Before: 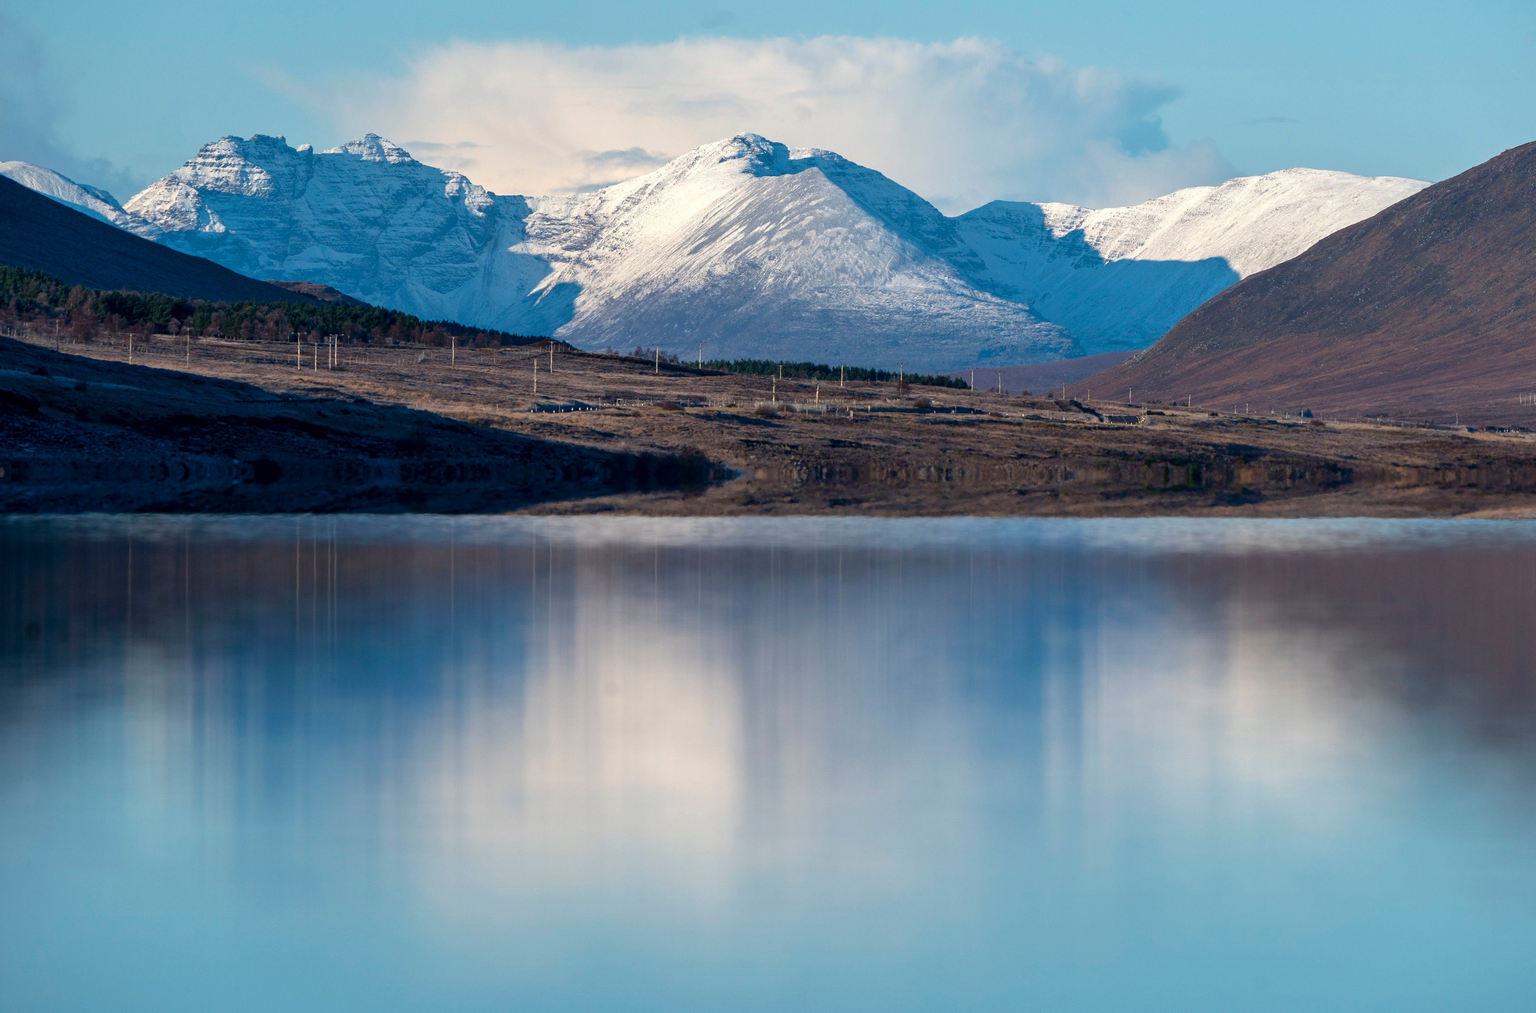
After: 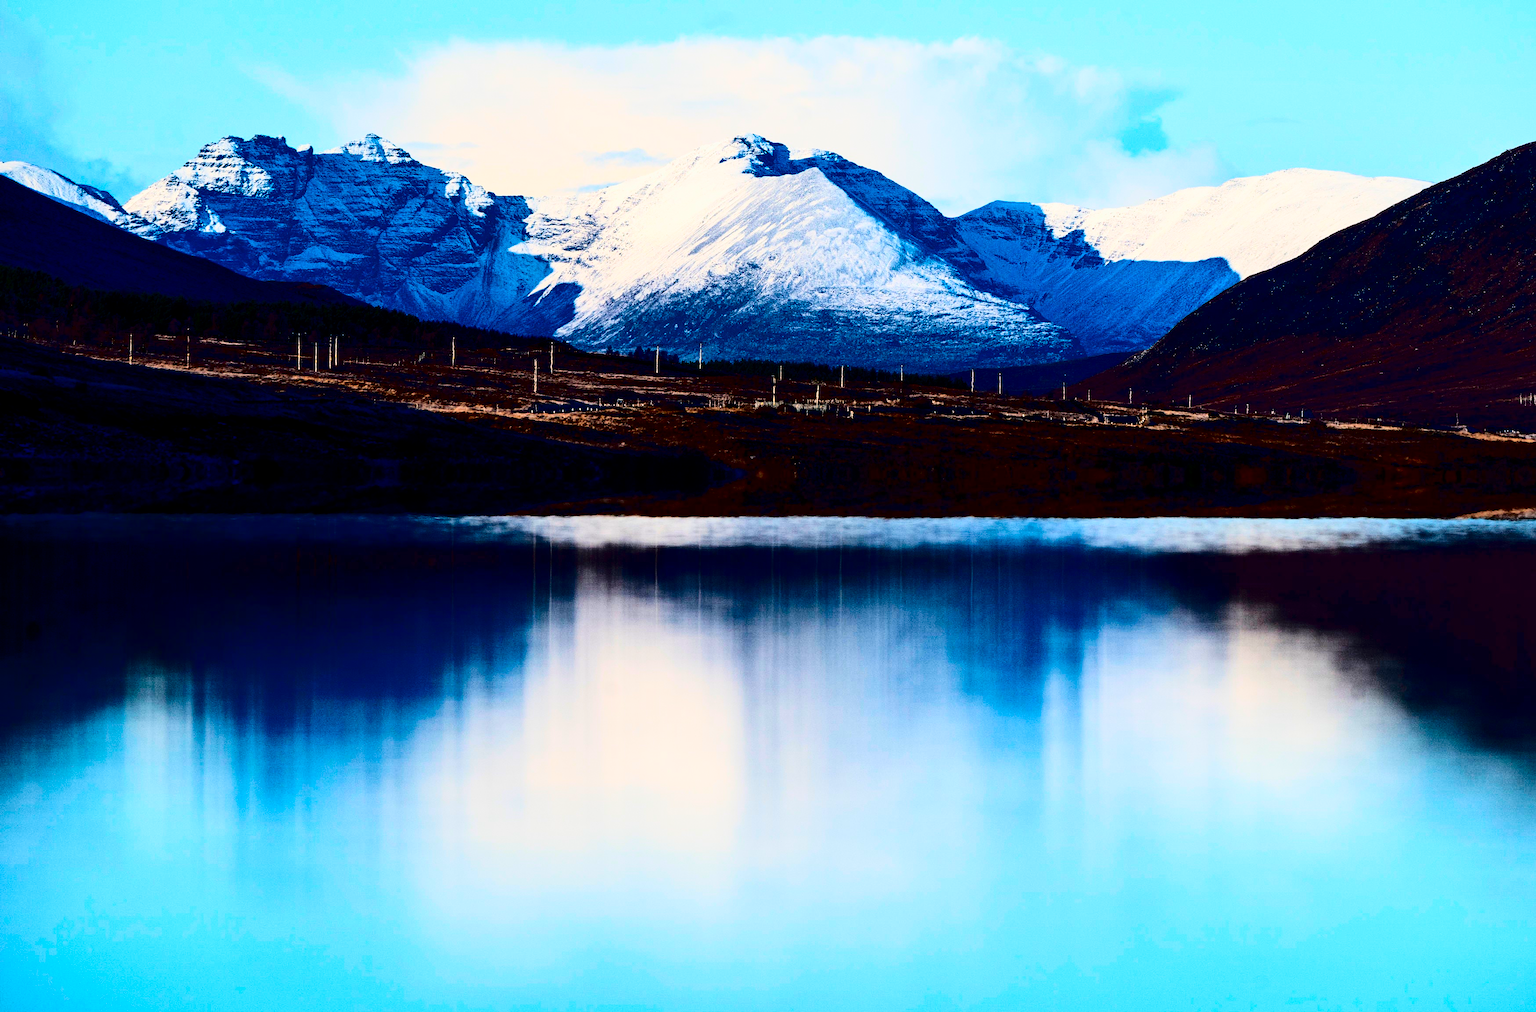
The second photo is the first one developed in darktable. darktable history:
exposure: black level correction 0.001, exposure 0.5 EV, compensate exposure bias true, compensate highlight preservation false
filmic rgb: black relative exposure -5 EV, hardness 2.88, contrast 1.3, highlights saturation mix -30%
contrast brightness saturation: contrast 0.77, brightness -1, saturation 1
